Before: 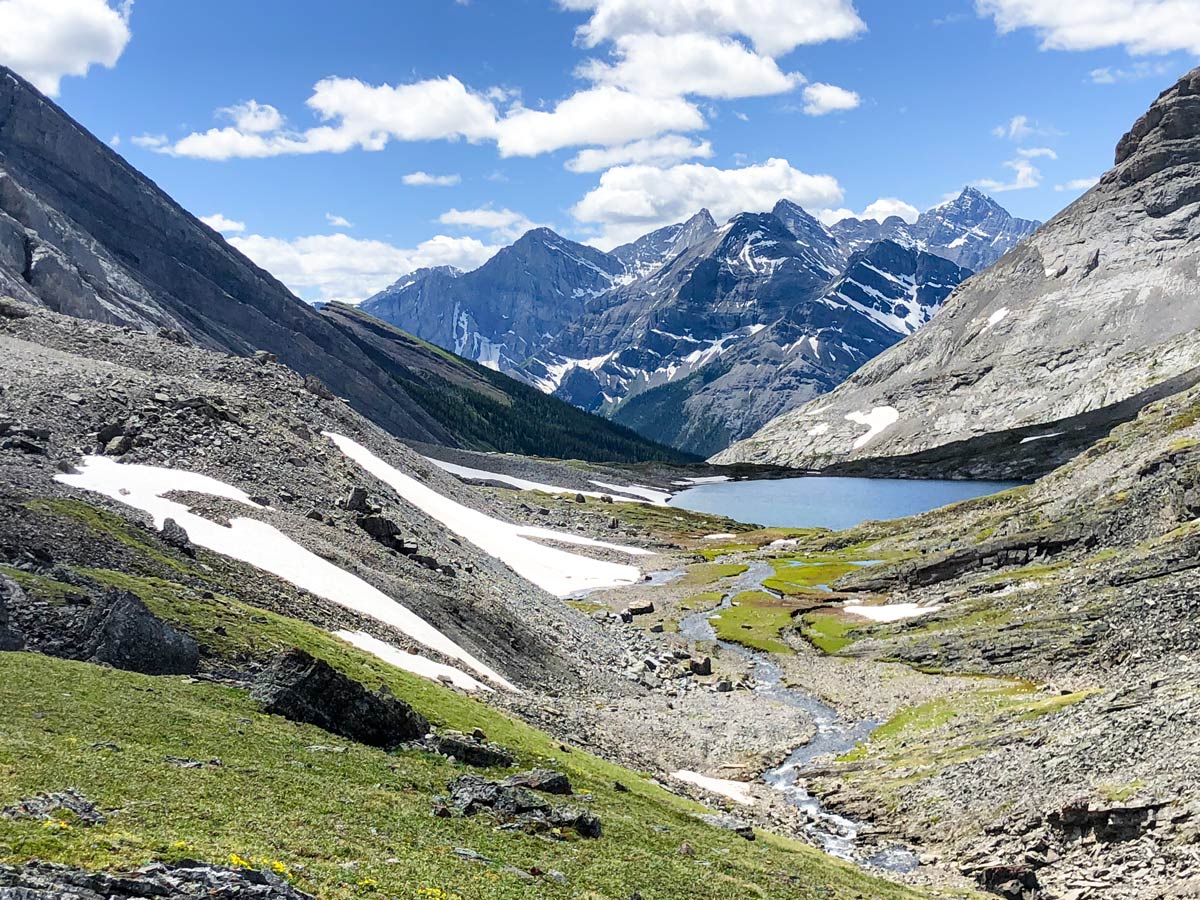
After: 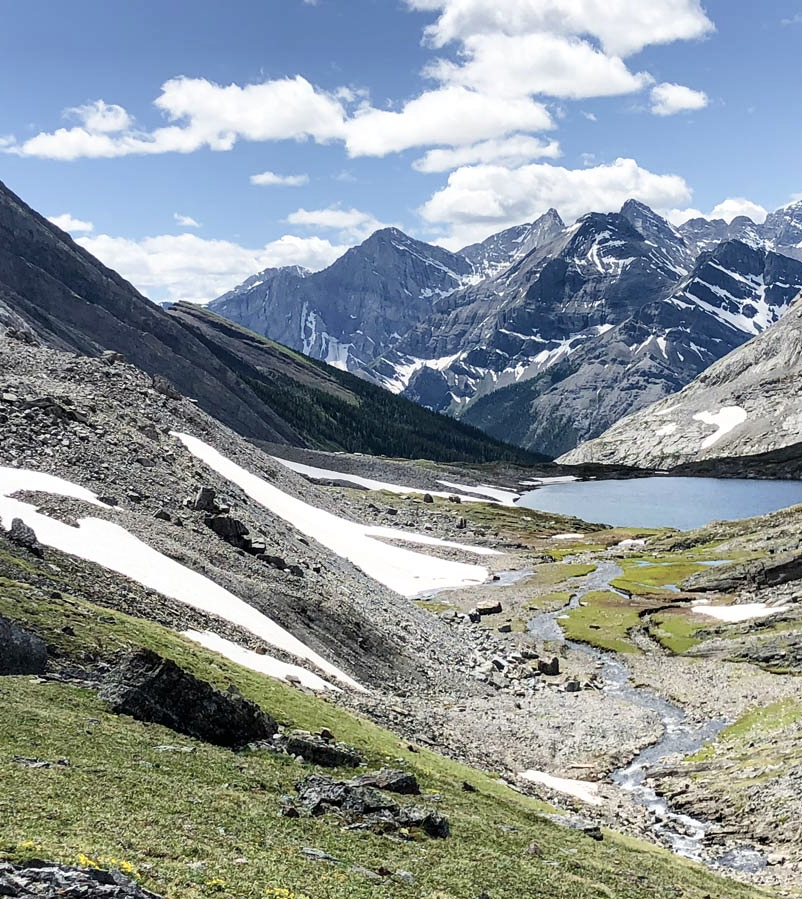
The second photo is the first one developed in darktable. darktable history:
contrast brightness saturation: contrast 0.098, saturation -0.283
crop and rotate: left 12.732%, right 20.404%
color zones: curves: ch1 [(0, 0.513) (0.143, 0.524) (0.286, 0.511) (0.429, 0.506) (0.571, 0.503) (0.714, 0.503) (0.857, 0.508) (1, 0.513)]
